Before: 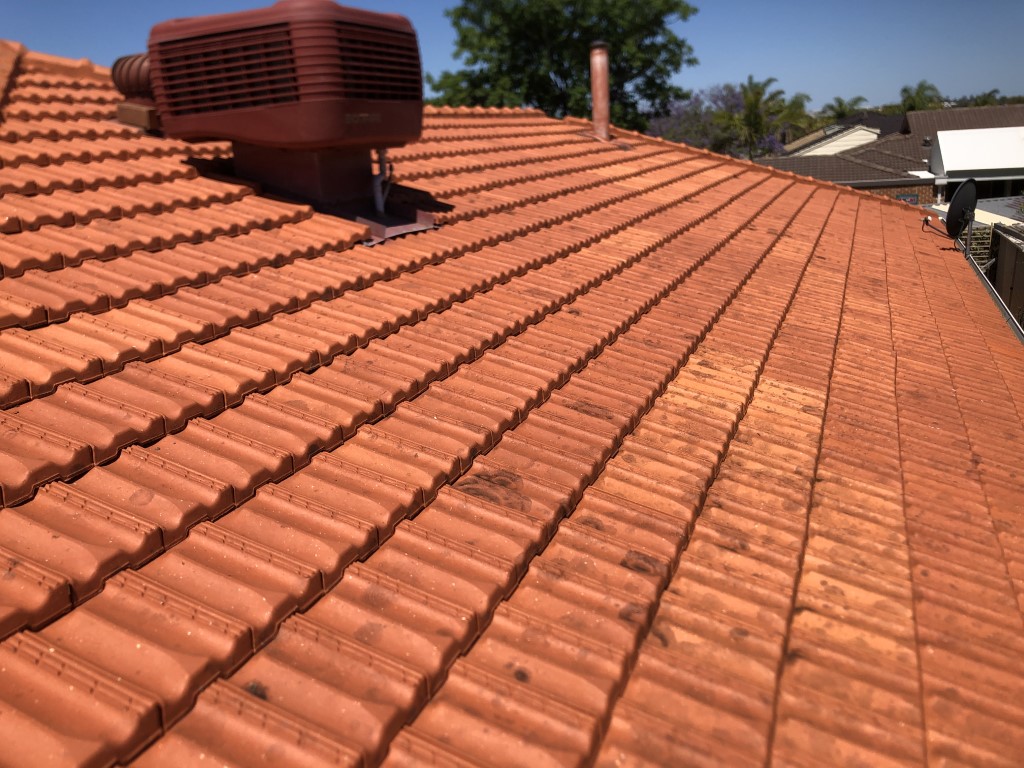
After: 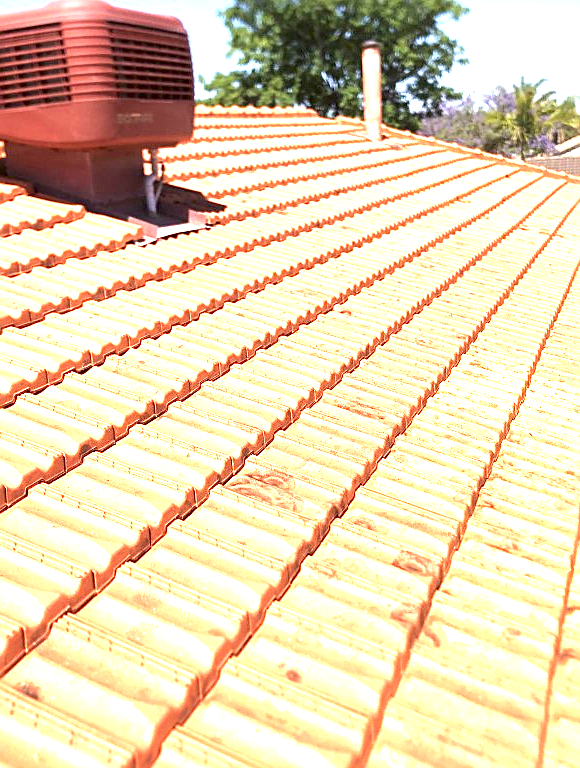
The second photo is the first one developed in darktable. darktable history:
exposure: exposure 2.958 EV, compensate exposure bias true, compensate highlight preservation false
sharpen: on, module defaults
crop and rotate: left 22.331%, right 20.99%
